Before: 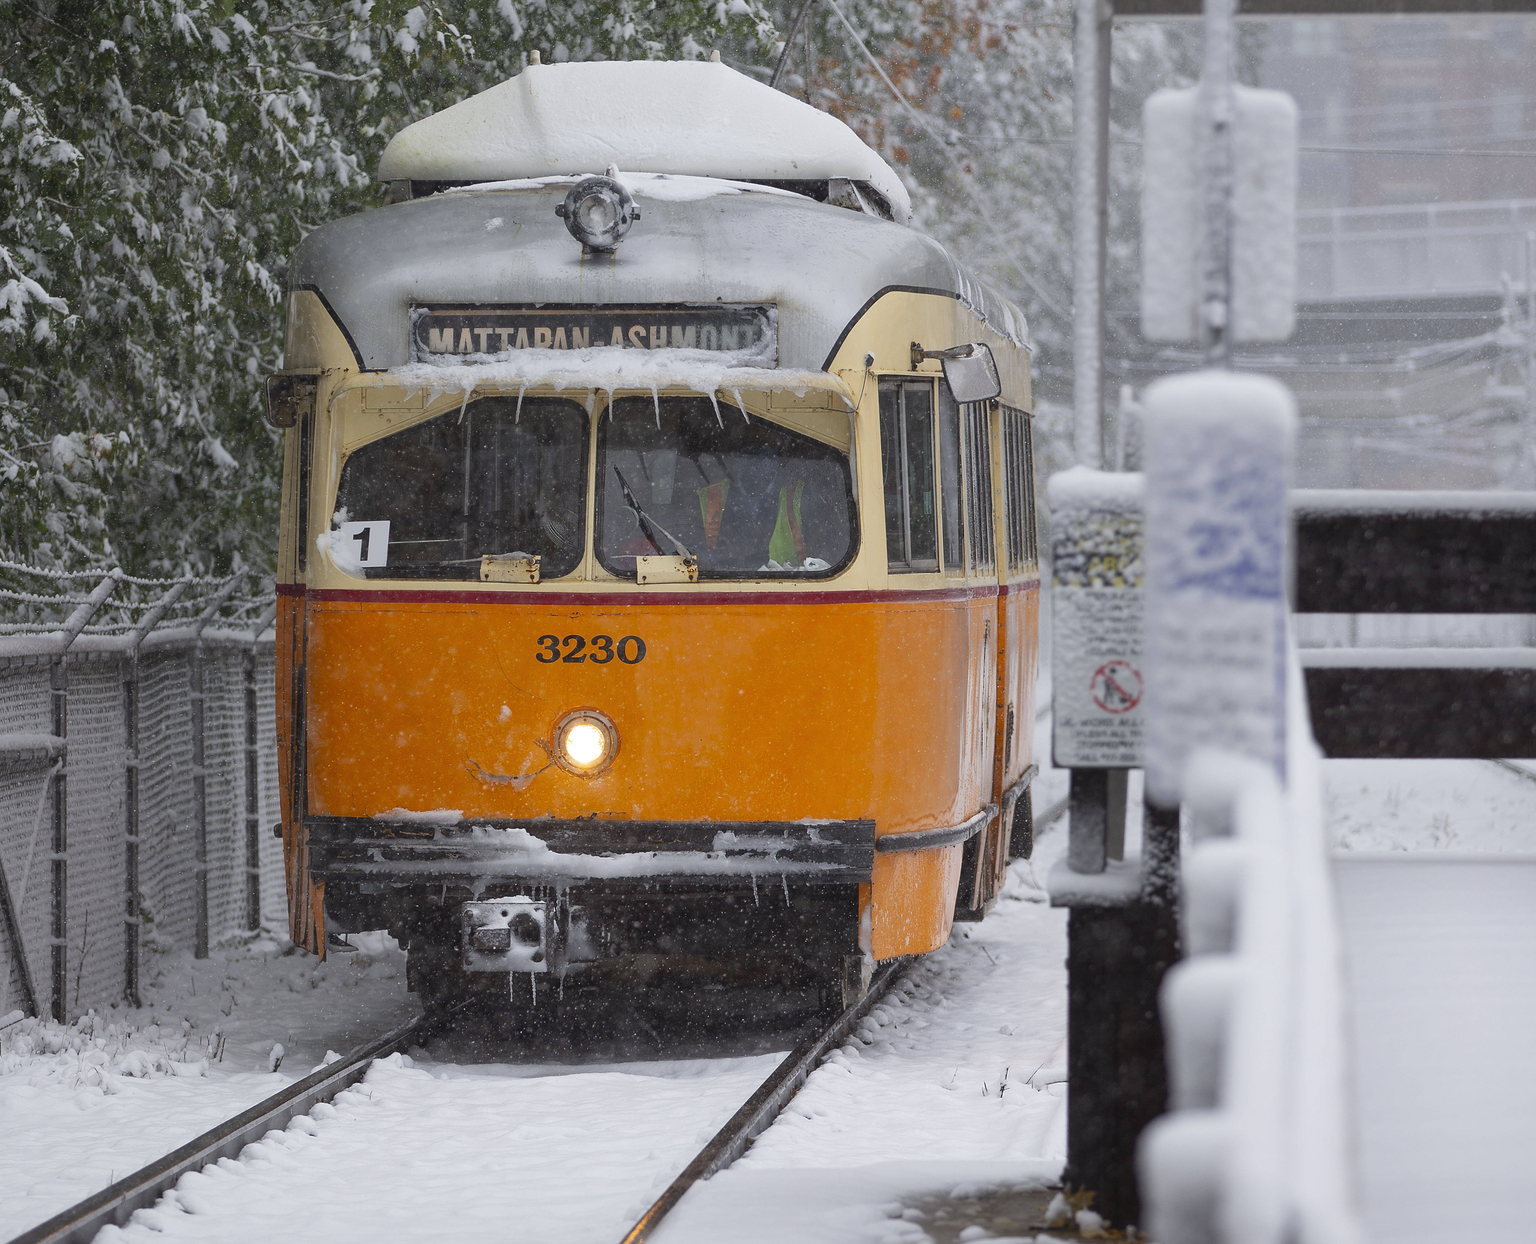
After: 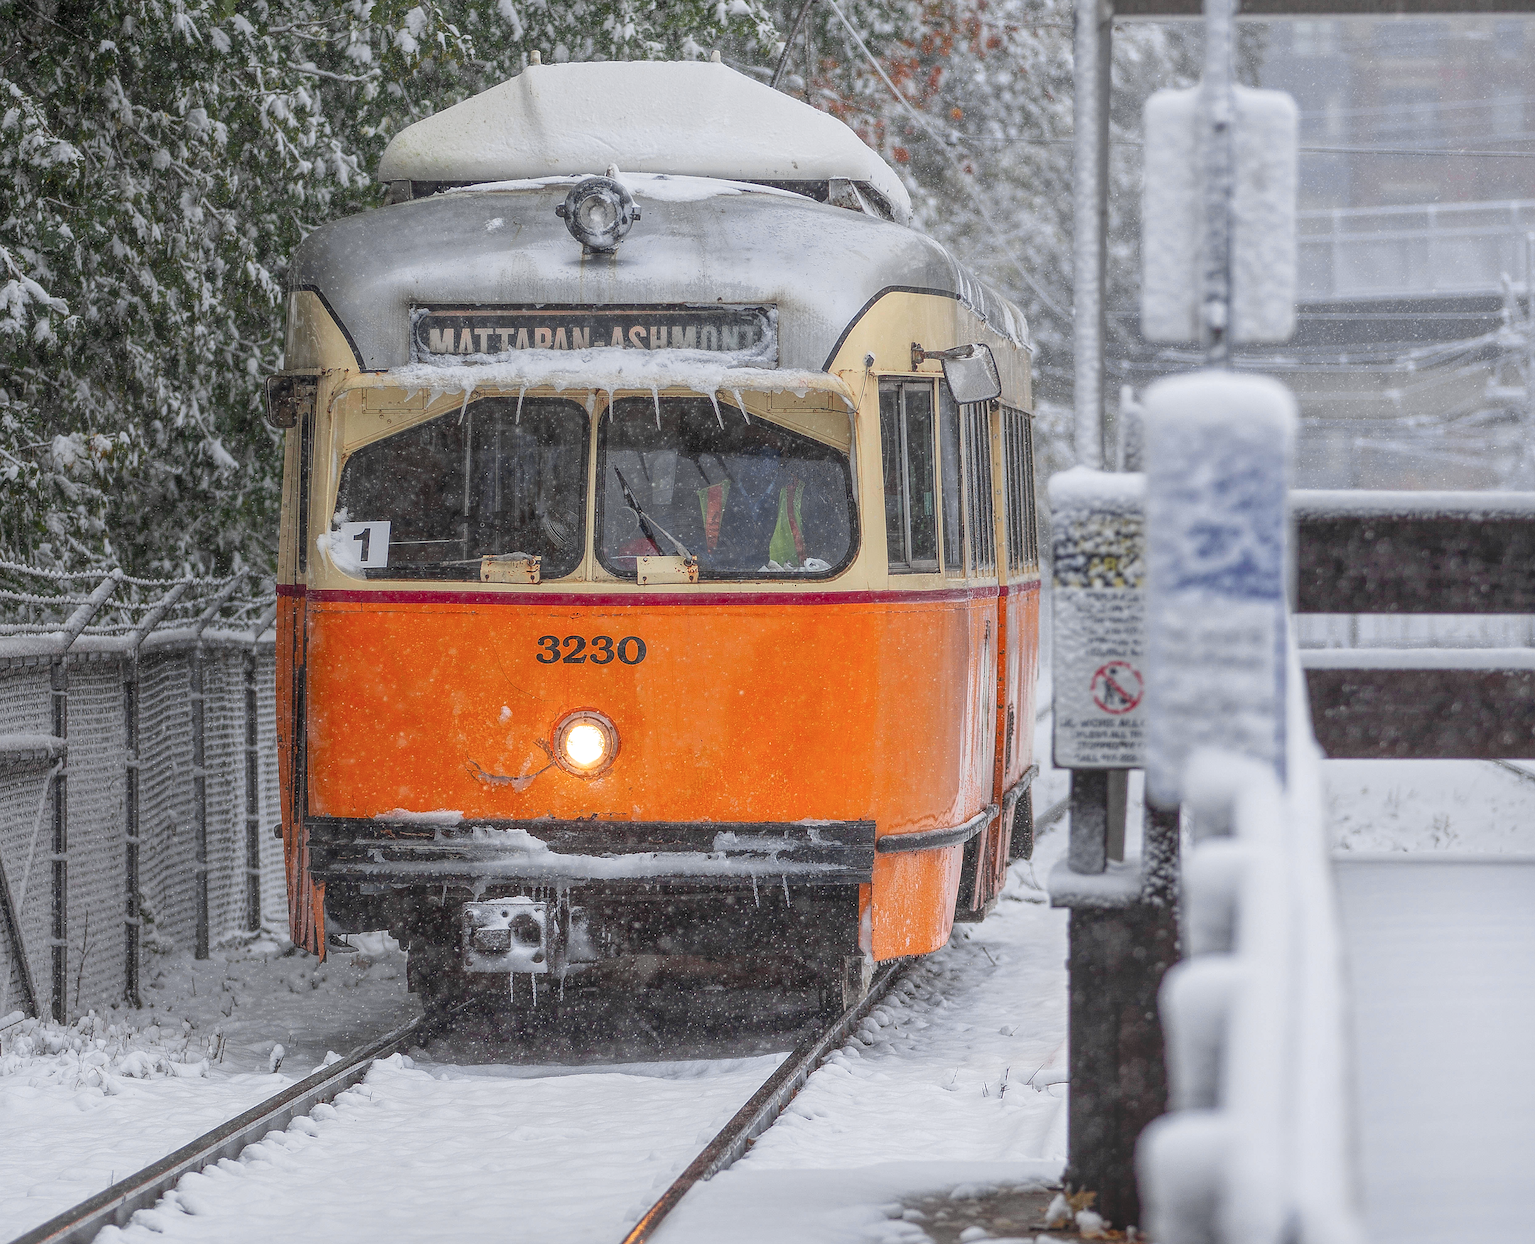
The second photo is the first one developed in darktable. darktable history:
tone curve: curves: ch0 [(0, 0.012) (0.056, 0.046) (0.218, 0.213) (0.606, 0.62) (0.82, 0.846) (1, 1)]; ch1 [(0, 0) (0.226, 0.261) (0.403, 0.437) (0.469, 0.472) (0.495, 0.499) (0.508, 0.503) (0.545, 0.555) (0.59, 0.598) (0.686, 0.728) (1, 1)]; ch2 [(0, 0) (0.269, 0.299) (0.459, 0.45) (0.498, 0.499) (0.523, 0.512) (0.568, 0.558) (0.634, 0.617) (0.698, 0.677) (0.806, 0.769) (1, 1)], color space Lab, independent channels, preserve colors none
sharpen: on, module defaults
local contrast: highlights 66%, shadows 33%, detail 166%, midtone range 0.2
base curve: curves: ch0 [(0, 0) (0.283, 0.295) (1, 1)], preserve colors none
